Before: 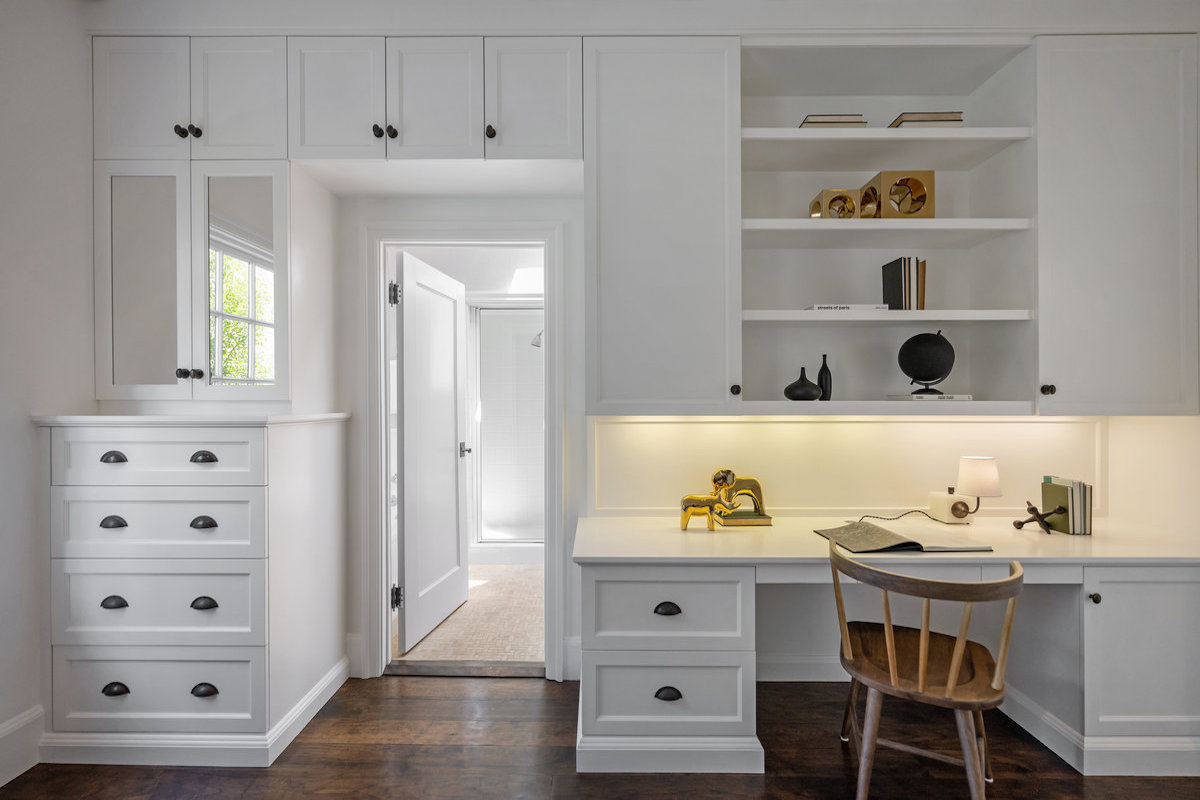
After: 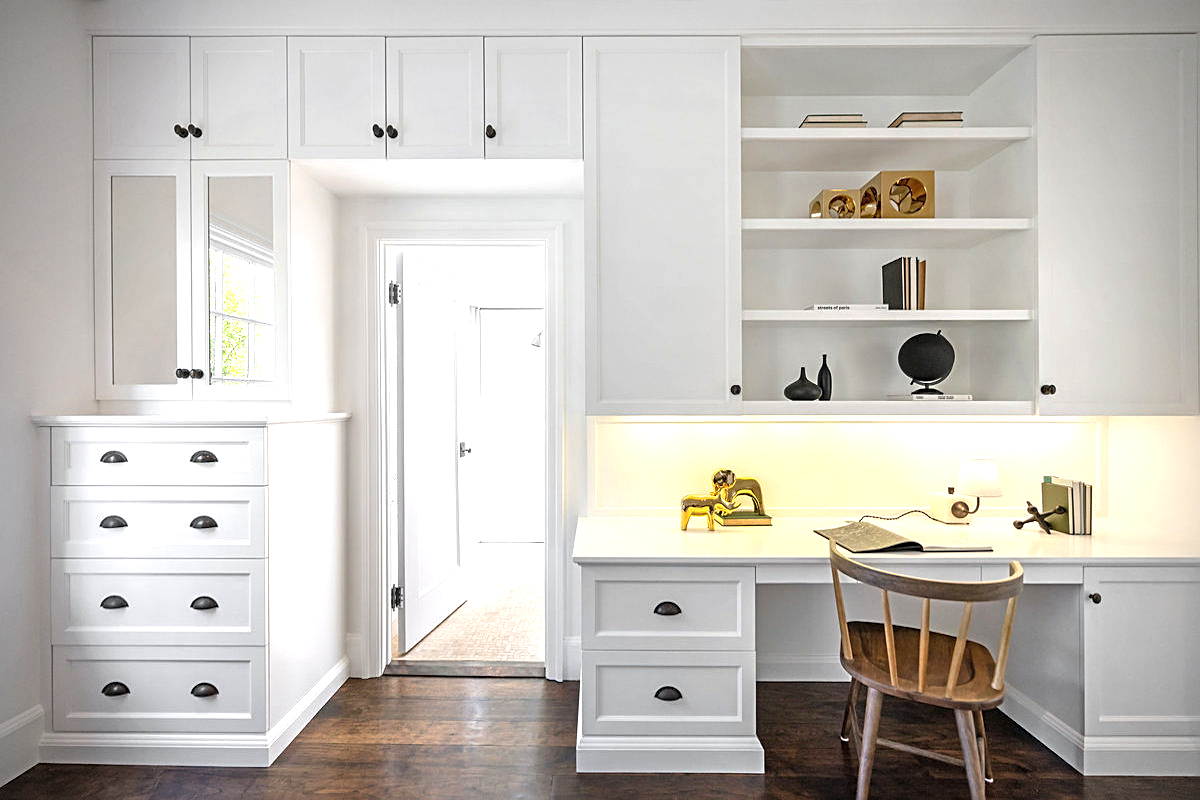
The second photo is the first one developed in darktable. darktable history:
sharpen: on, module defaults
exposure: exposure 0.921 EV, compensate highlight preservation false
vignetting: on, module defaults
